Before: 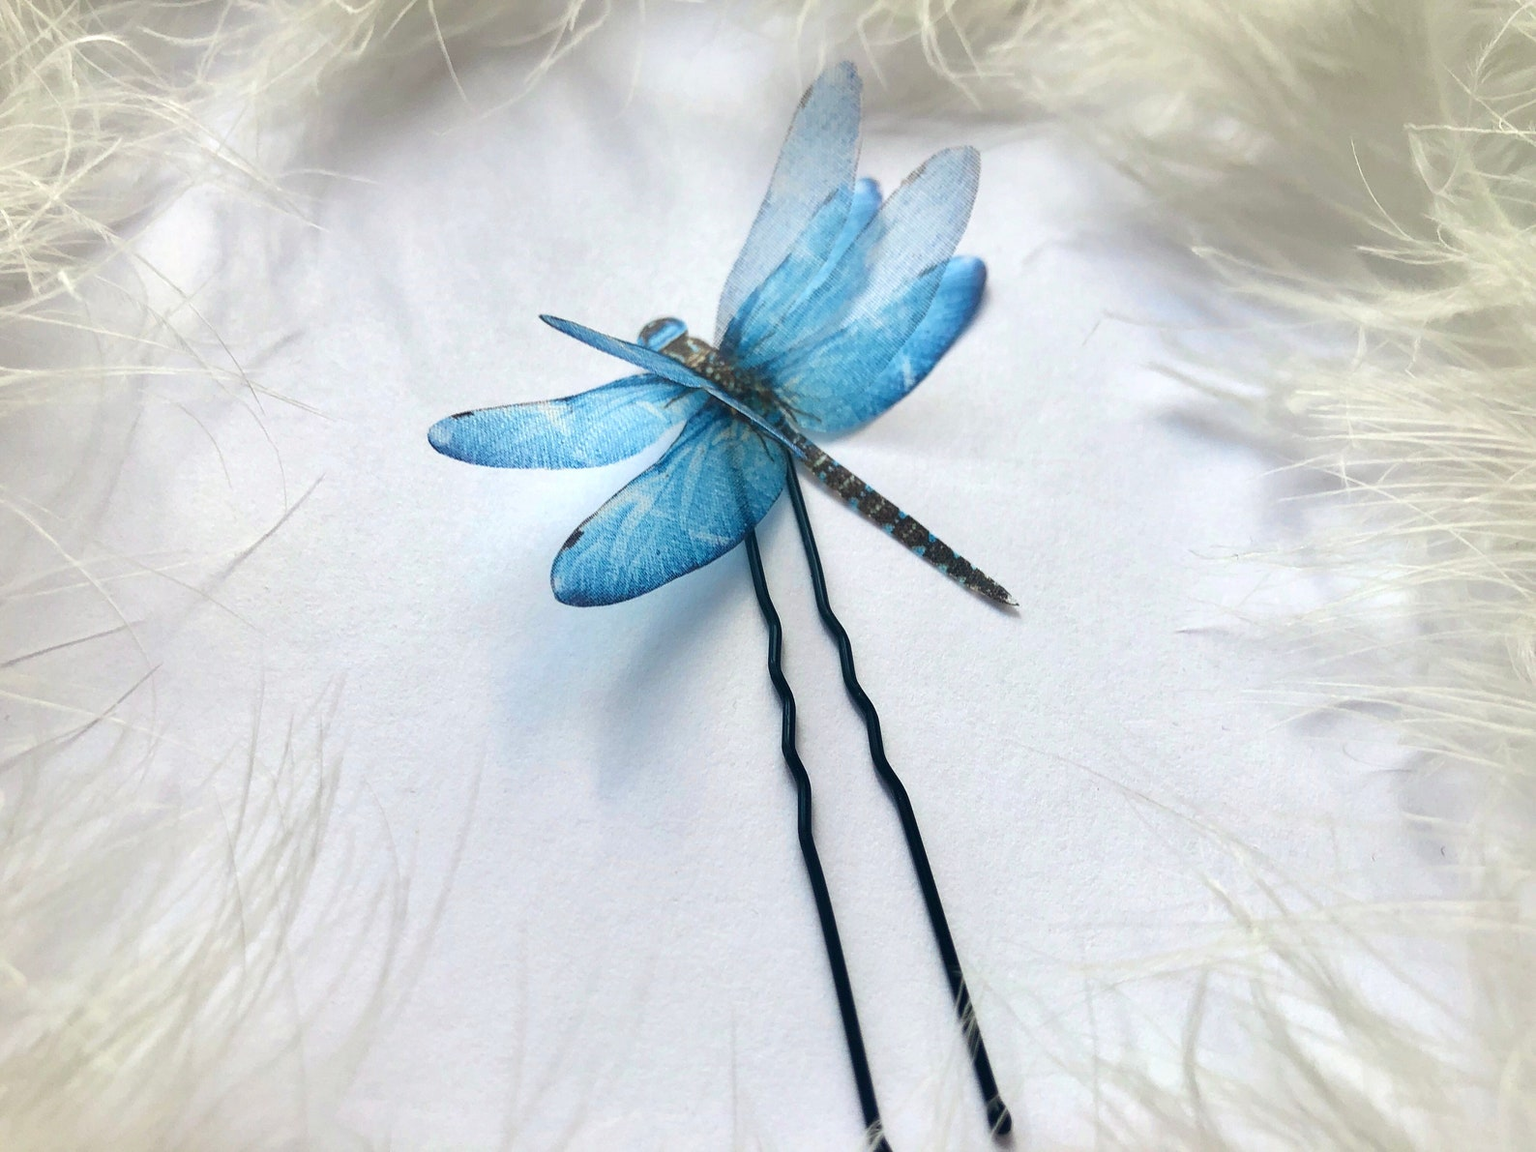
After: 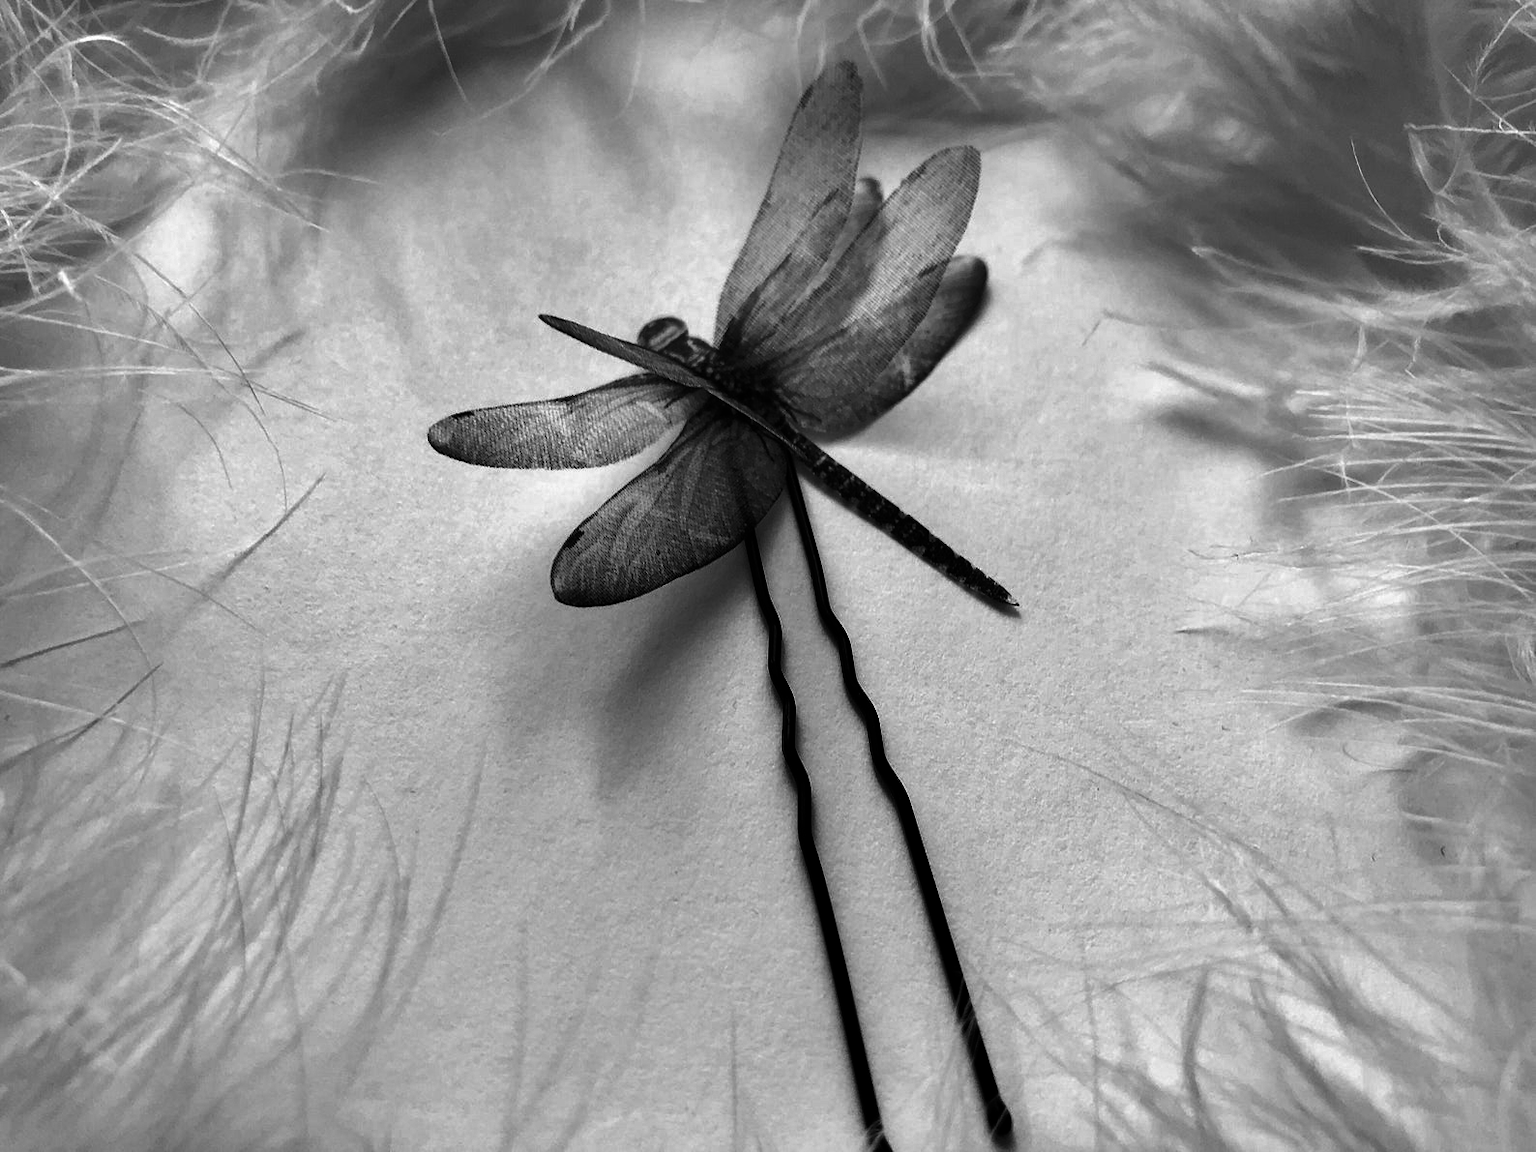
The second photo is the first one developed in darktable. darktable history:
monochrome: on, module defaults
contrast brightness saturation: brightness -1, saturation 1
tone equalizer: on, module defaults
white balance: red 1, blue 1
